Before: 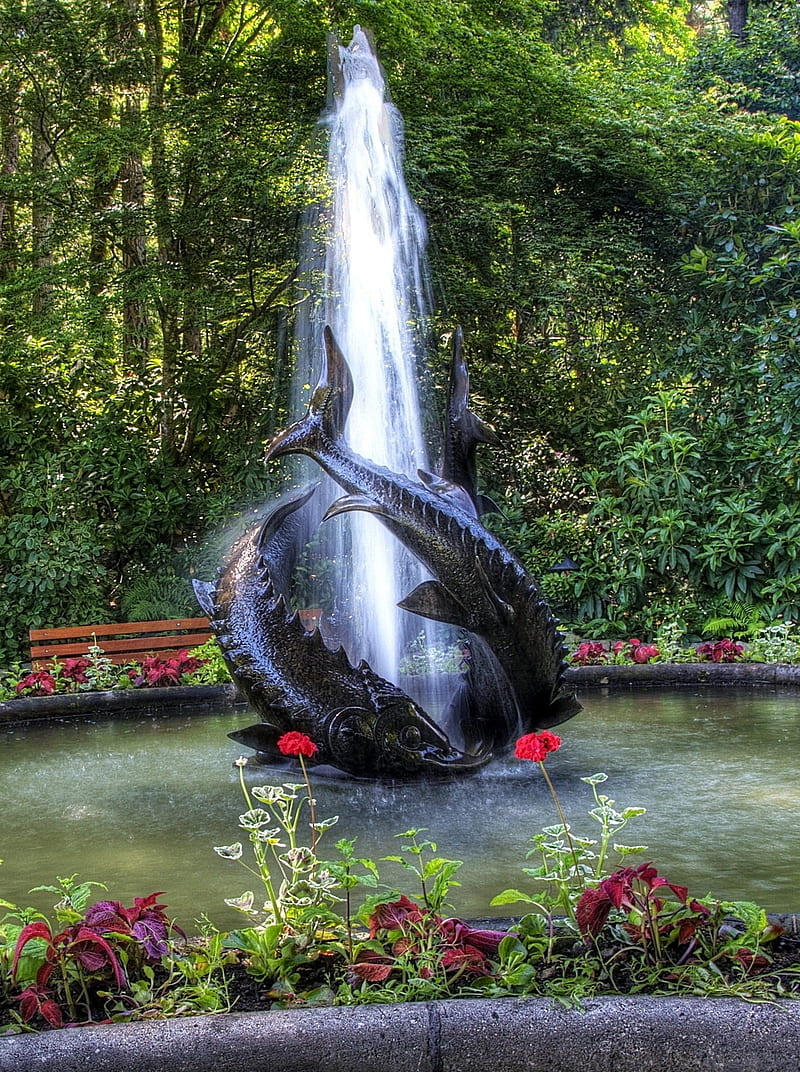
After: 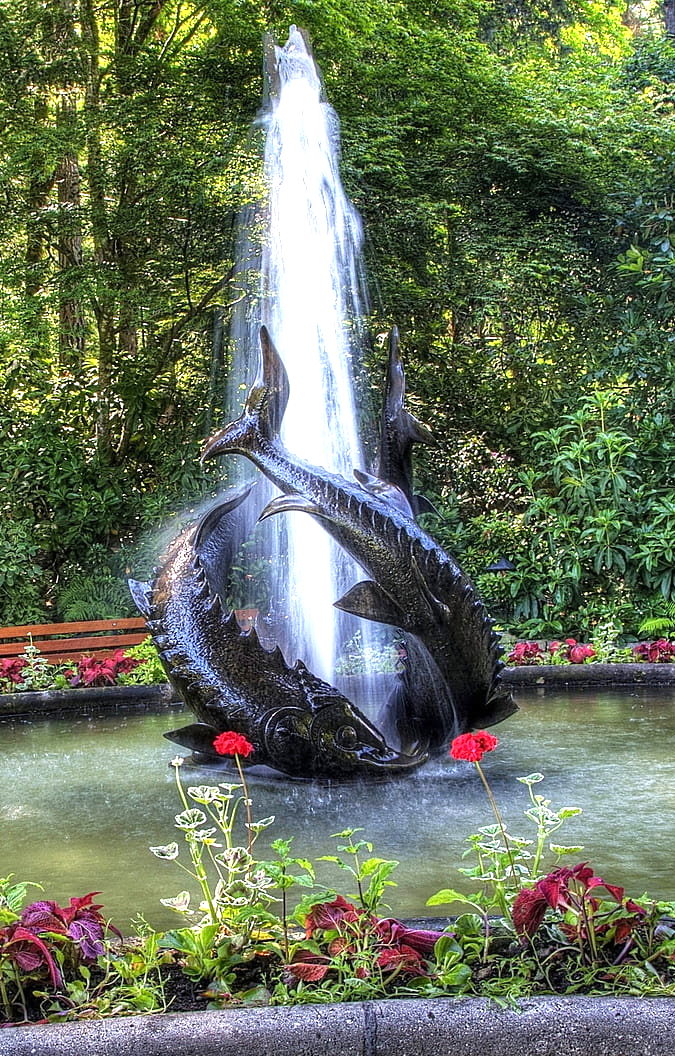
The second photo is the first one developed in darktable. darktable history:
crop: left 8.026%, right 7.374%
exposure: exposure 0.636 EV, compensate highlight preservation false
